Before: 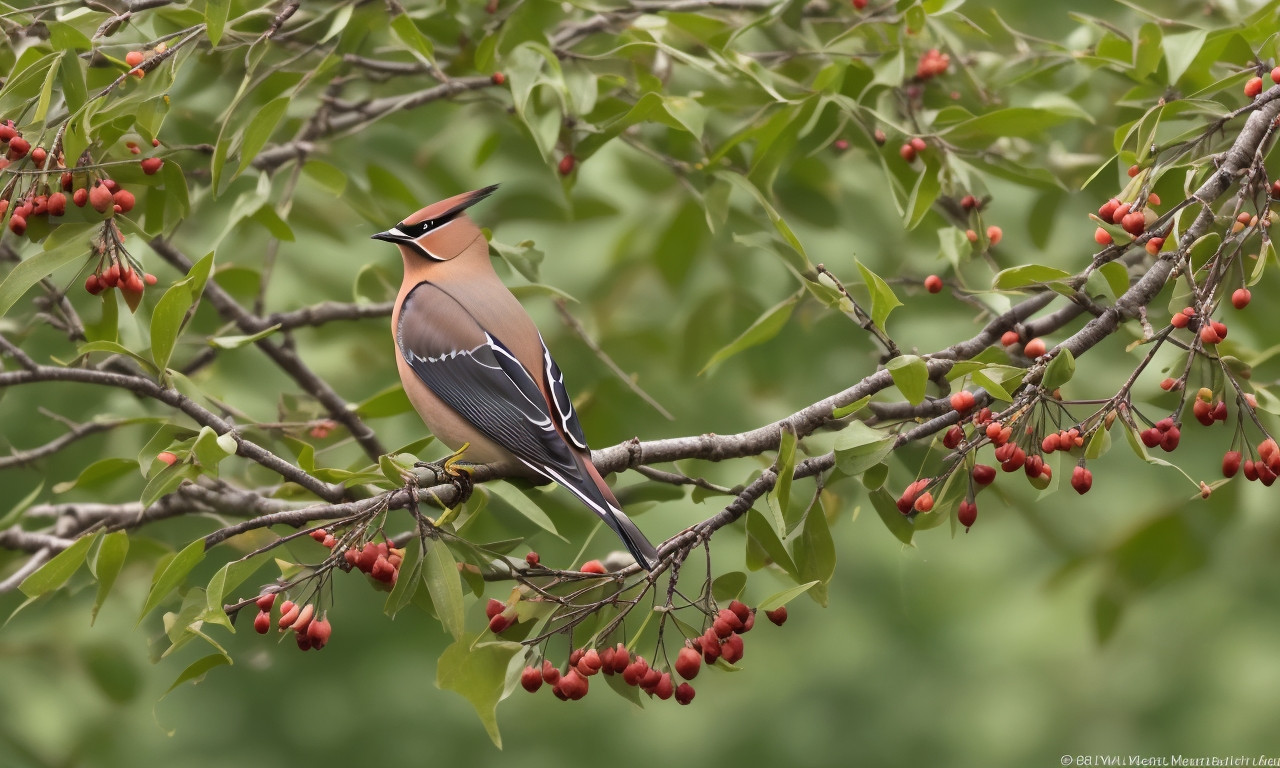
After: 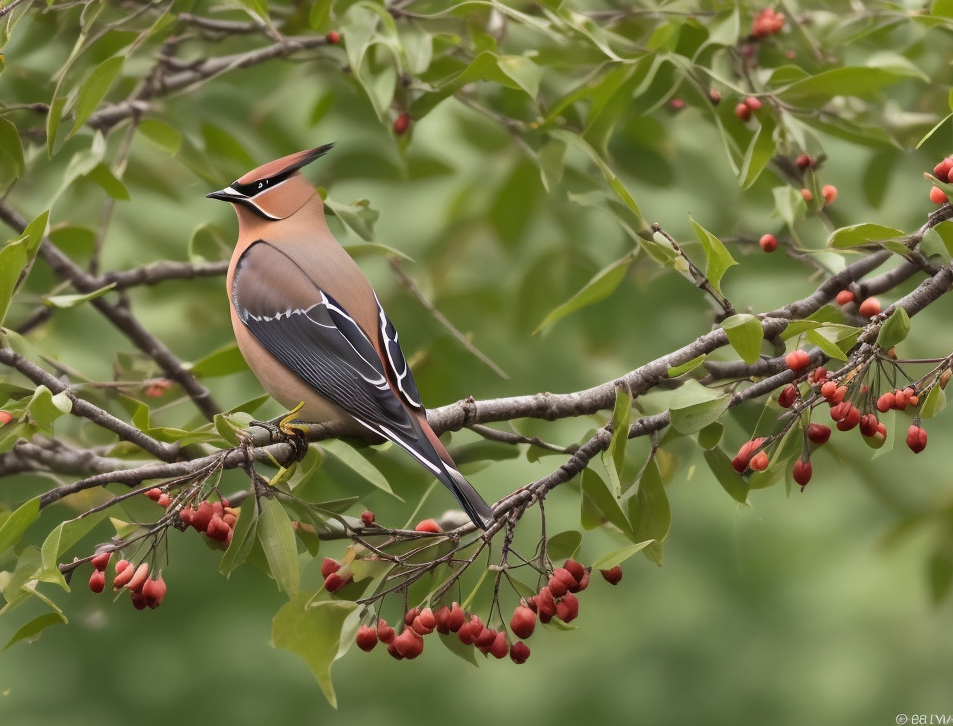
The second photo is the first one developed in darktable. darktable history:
crop and rotate: left 12.932%, top 5.411%, right 12.577%
